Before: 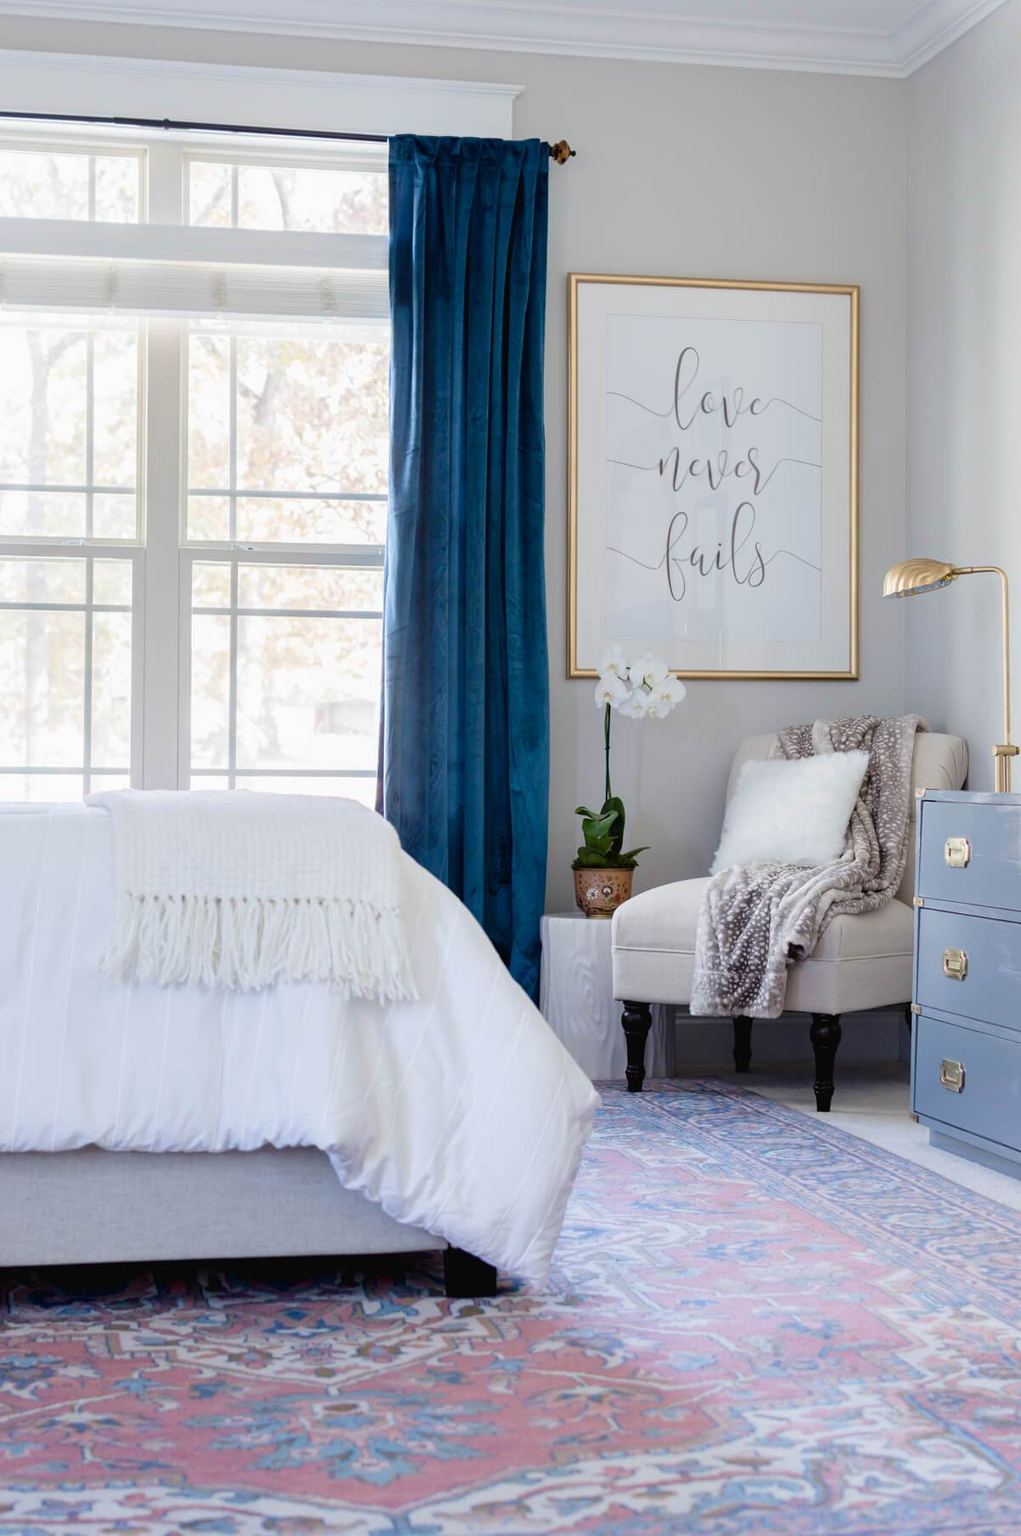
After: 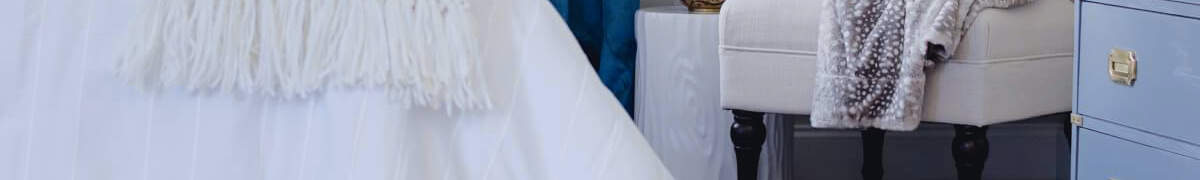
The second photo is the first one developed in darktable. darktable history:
contrast brightness saturation: saturation -0.04
crop and rotate: top 59.084%, bottom 30.916%
tone curve: curves: ch0 [(0, 0.026) (0.175, 0.178) (0.463, 0.502) (0.796, 0.764) (1, 0.961)]; ch1 [(0, 0) (0.437, 0.398) (0.469, 0.472) (0.505, 0.504) (0.553, 0.552) (1, 1)]; ch2 [(0, 0) (0.505, 0.495) (0.579, 0.579) (1, 1)], color space Lab, independent channels, preserve colors none
